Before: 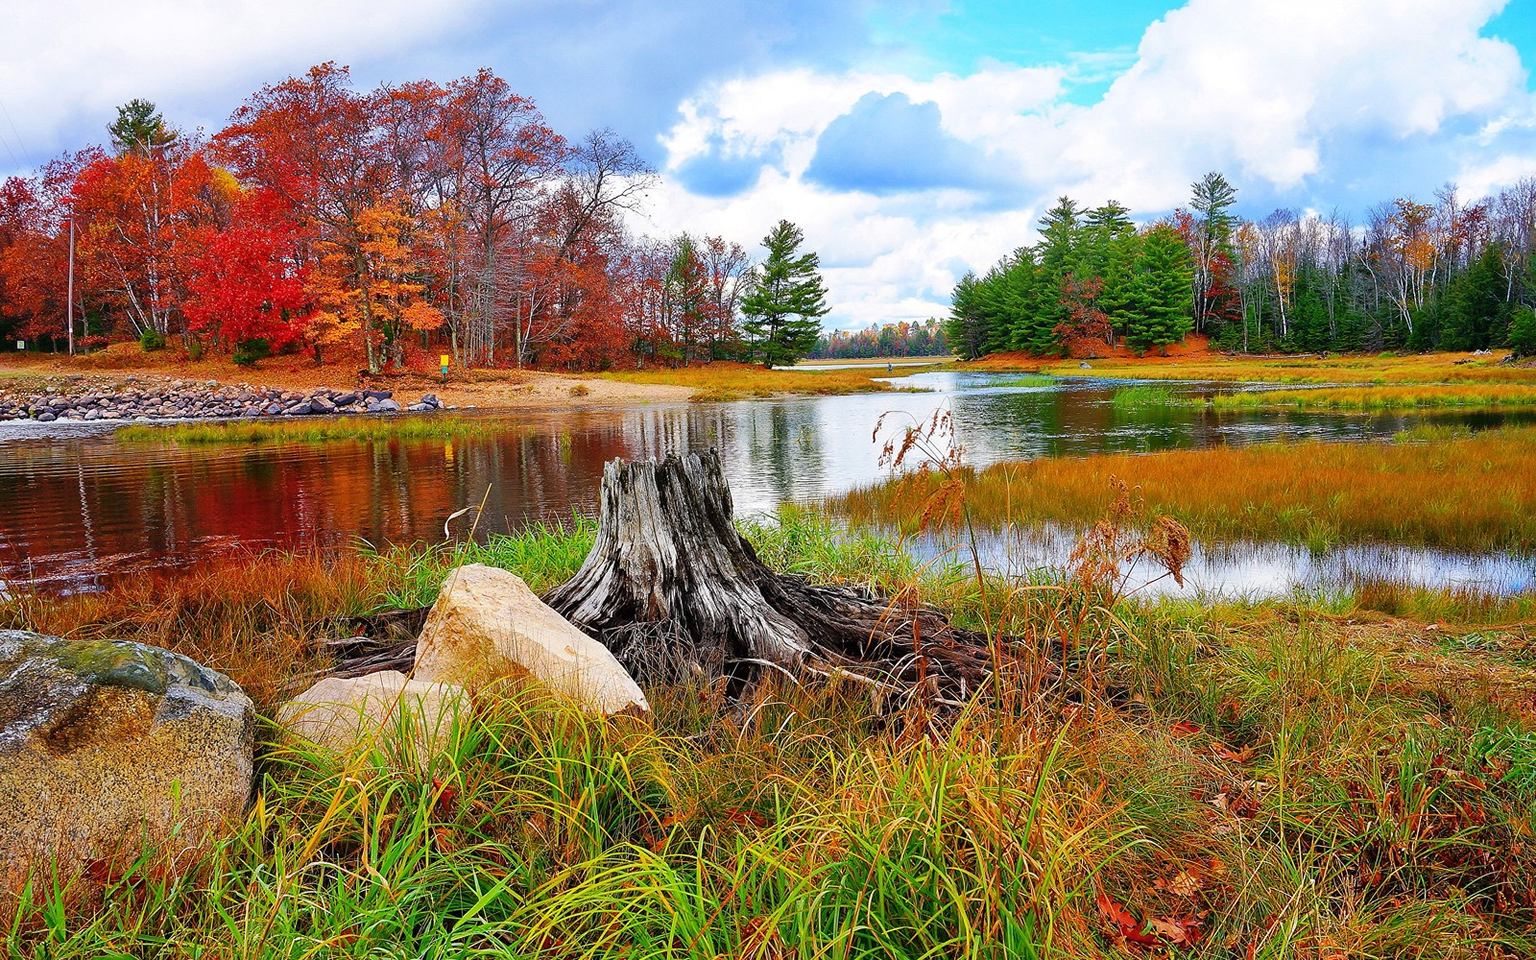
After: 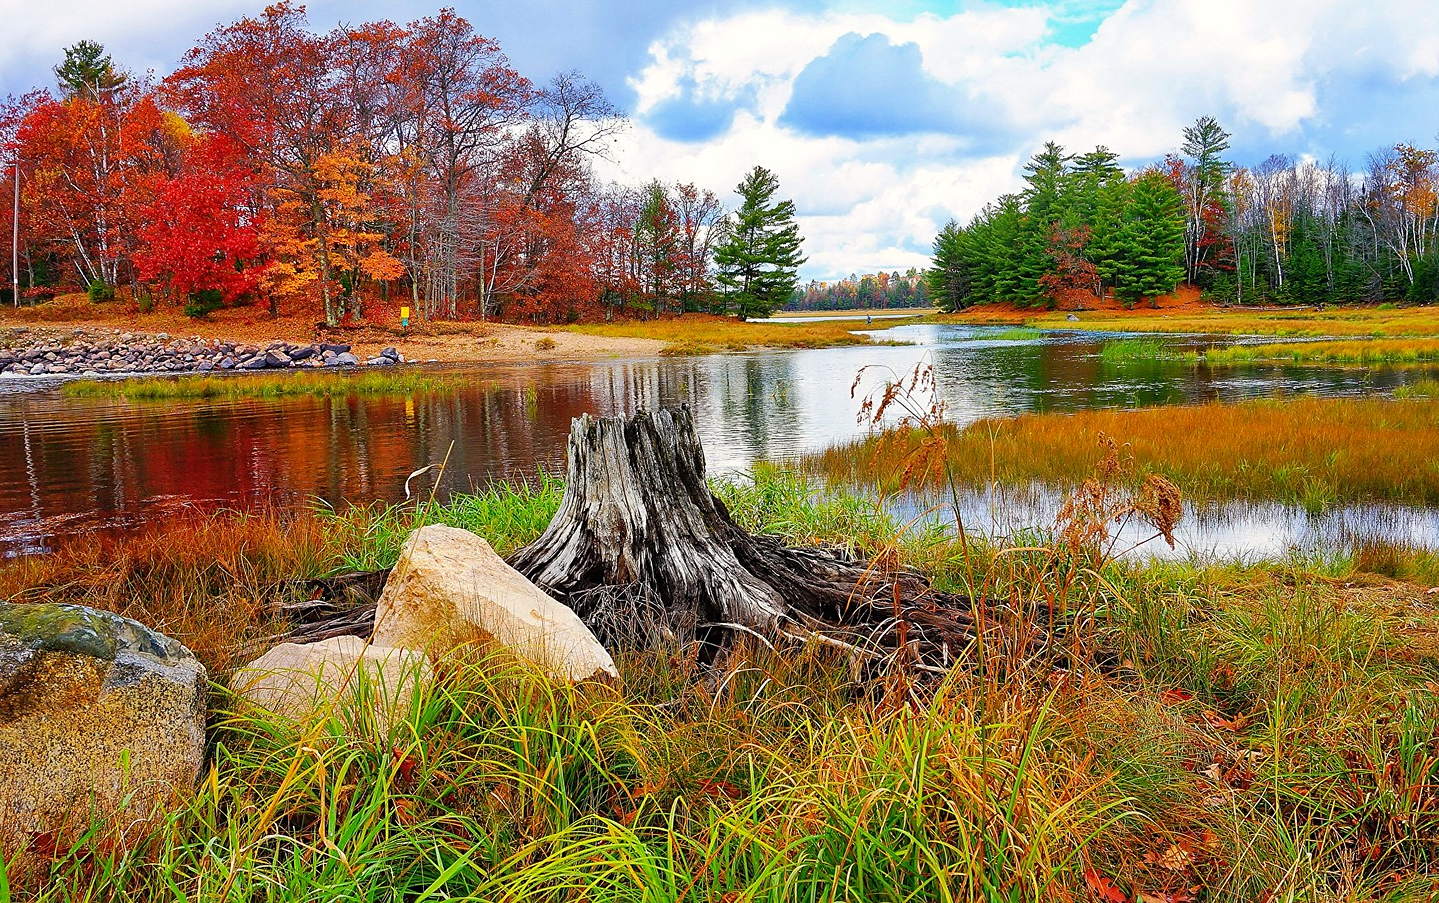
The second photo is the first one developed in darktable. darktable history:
crop: left 3.675%, top 6.355%, right 6.378%, bottom 3.337%
sharpen: amount 0.2
color correction: highlights b* 2.96
